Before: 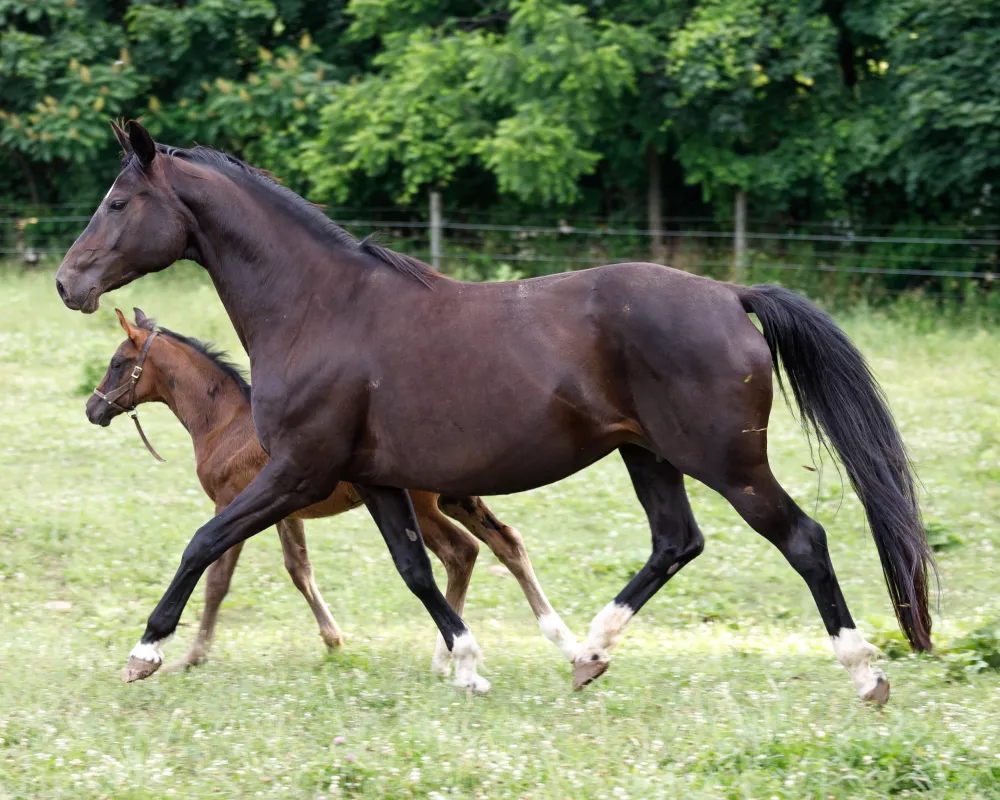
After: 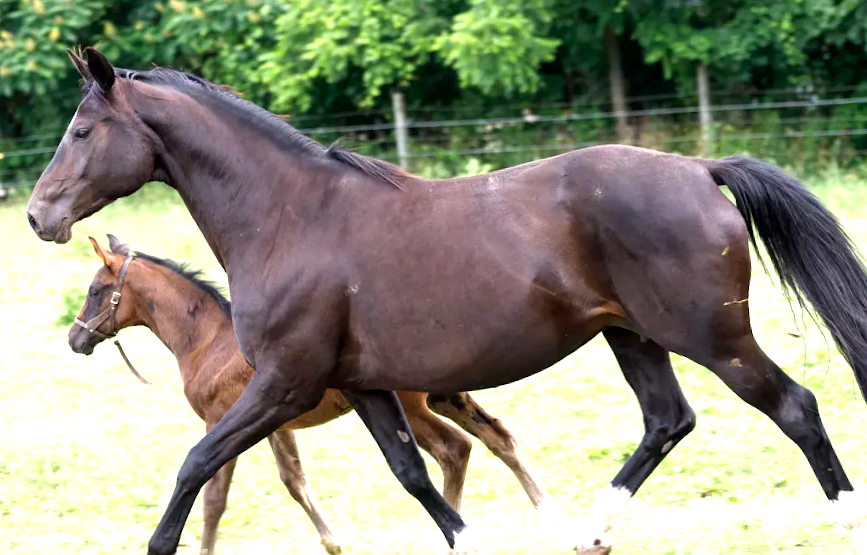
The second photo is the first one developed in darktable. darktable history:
crop: top 7.49%, right 9.717%, bottom 11.943%
rotate and perspective: rotation -5°, crop left 0.05, crop right 0.952, crop top 0.11, crop bottom 0.89
exposure: black level correction 0.001, exposure 1 EV, compensate highlight preservation false
